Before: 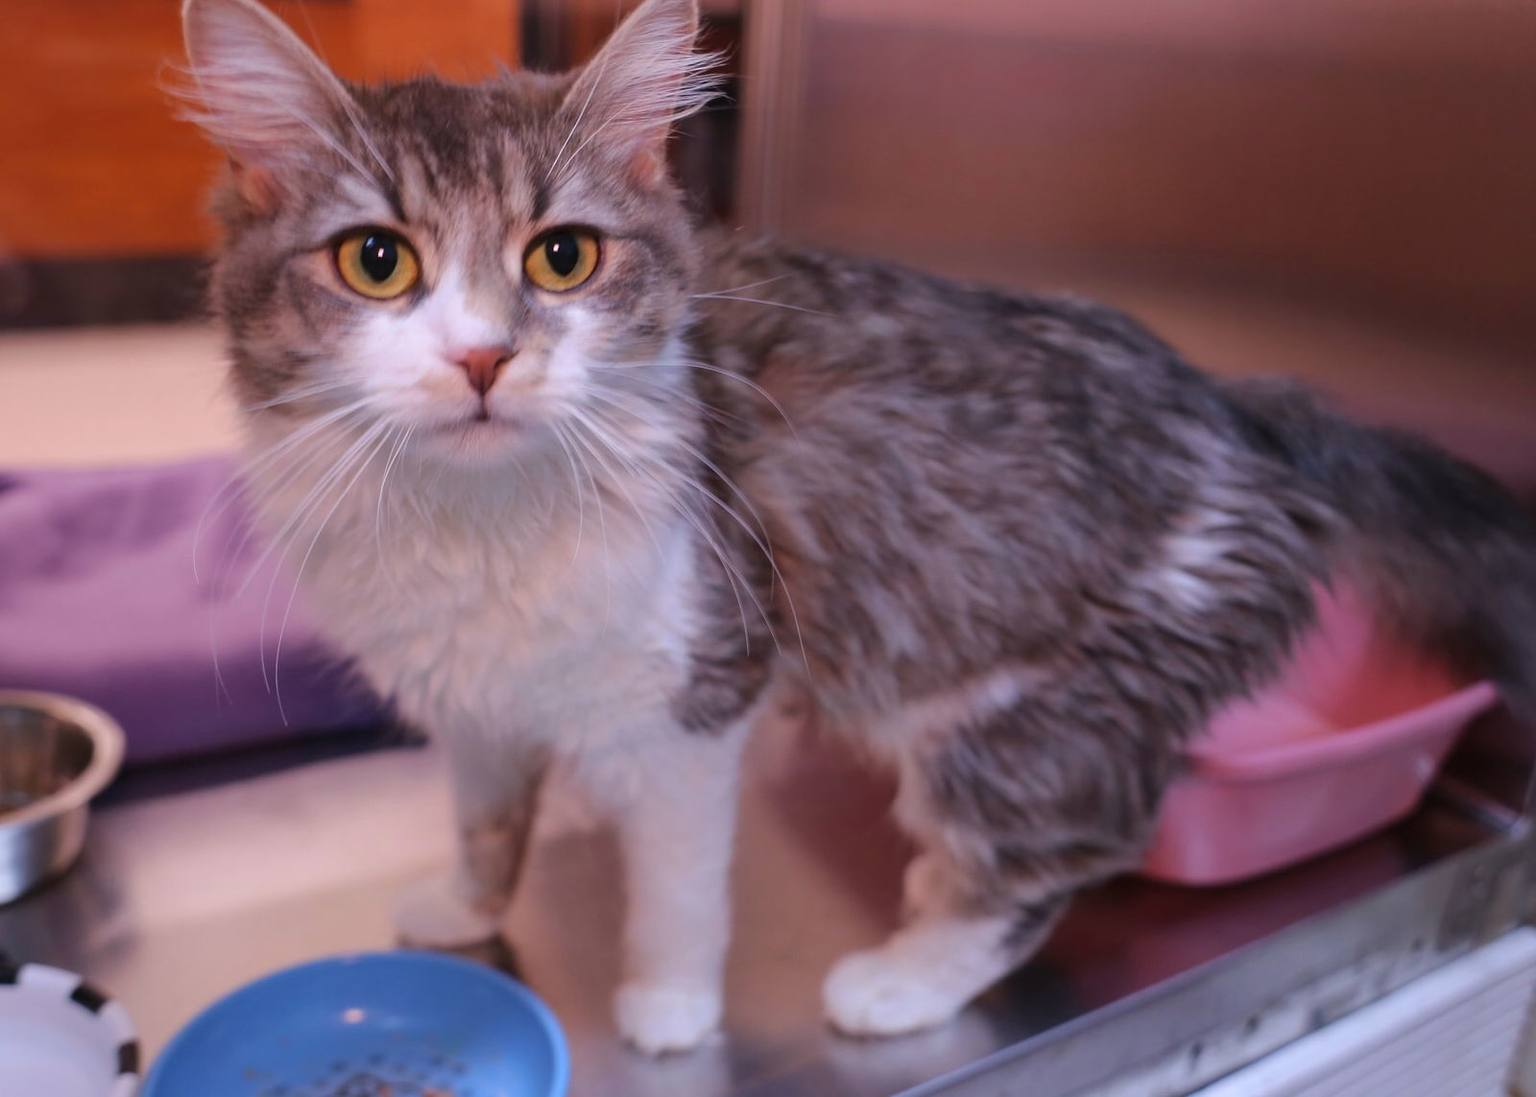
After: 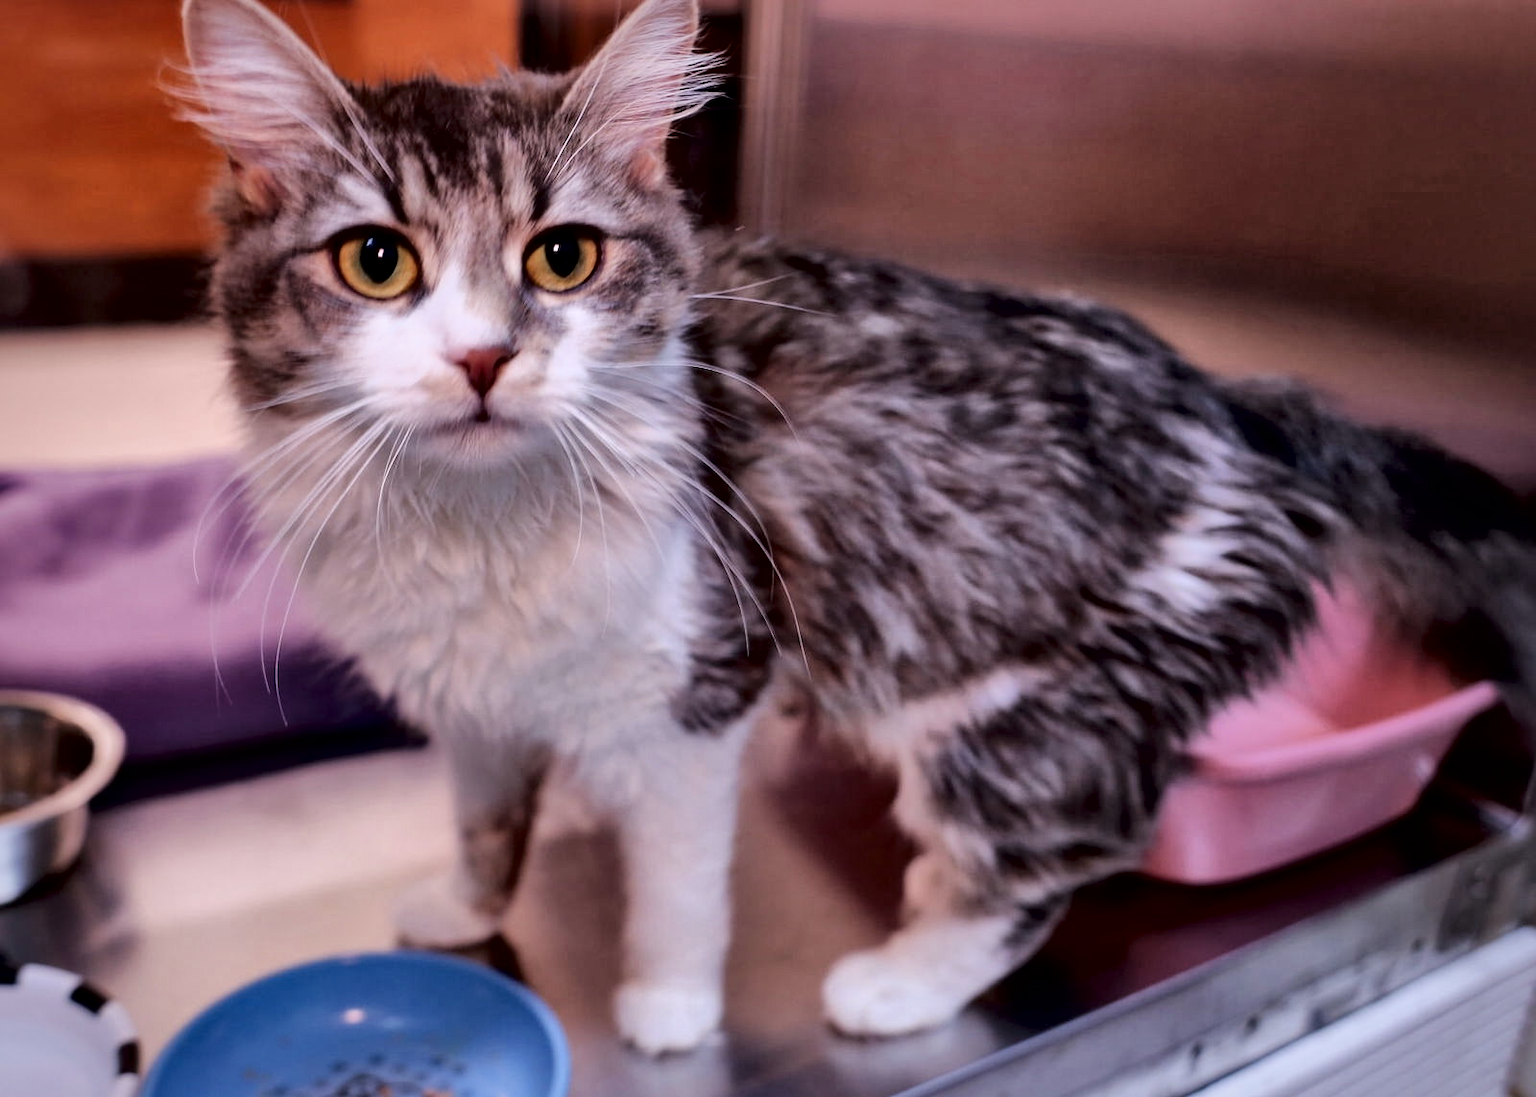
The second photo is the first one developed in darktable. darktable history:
filmic rgb: black relative exposure -7.65 EV, white relative exposure 4.56 EV, hardness 3.61, contrast 1.055
local contrast: mode bilateral grid, contrast 45, coarseness 68, detail 214%, midtone range 0.2
